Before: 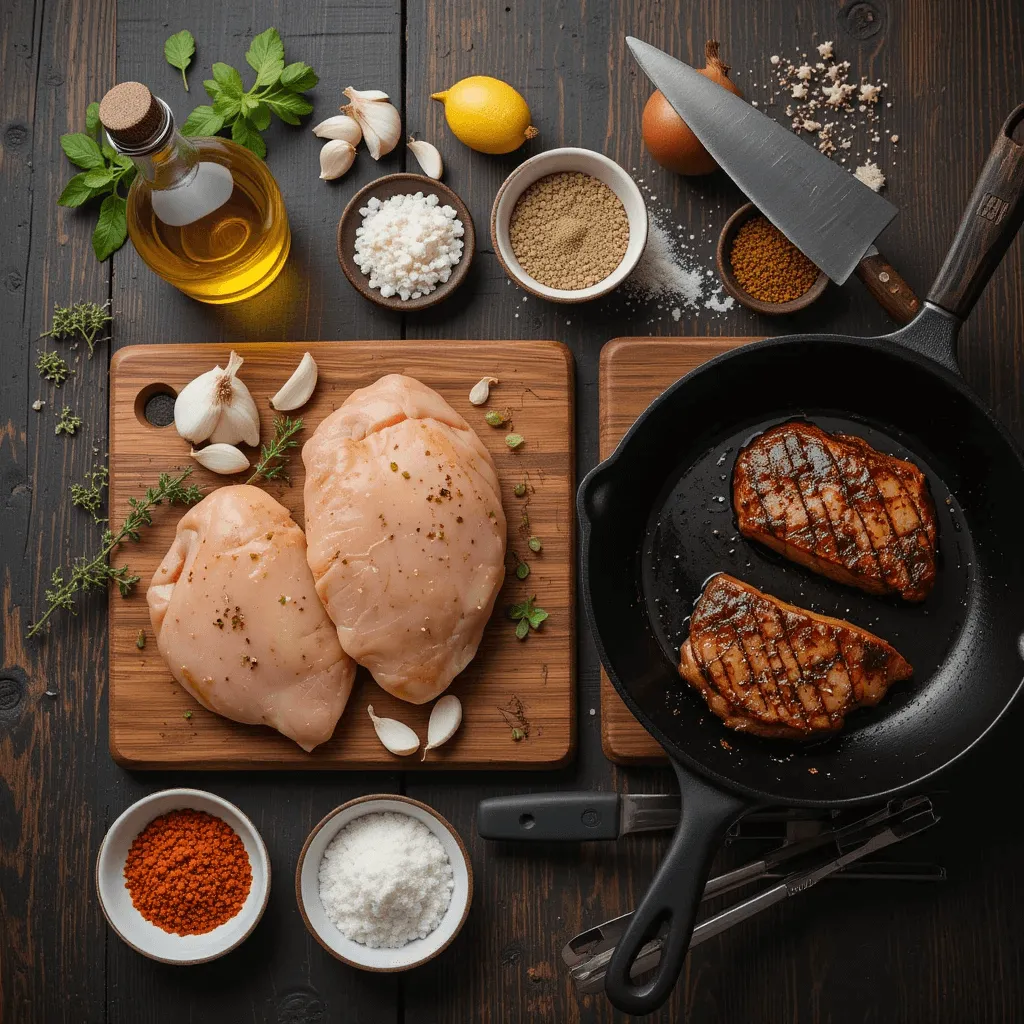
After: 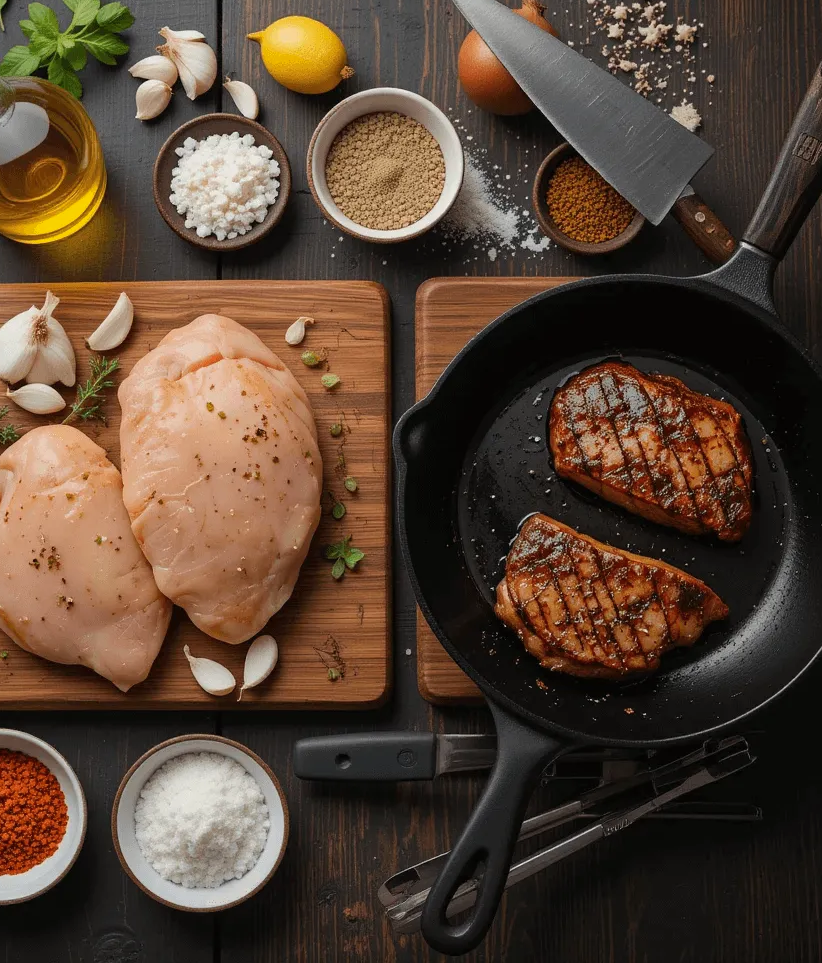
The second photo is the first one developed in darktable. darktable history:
crop and rotate: left 17.987%, top 5.865%, right 1.715%
shadows and highlights: shadows 9.85, white point adjustment 1.02, highlights -38.98
